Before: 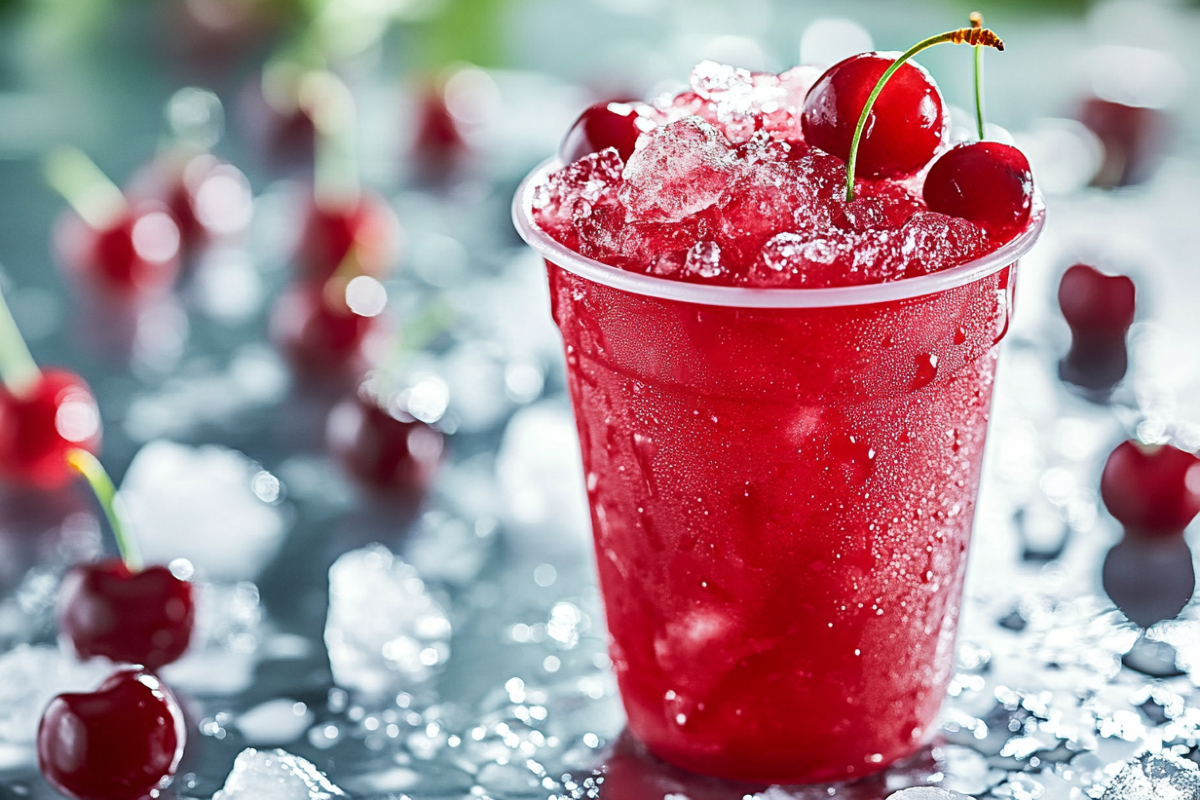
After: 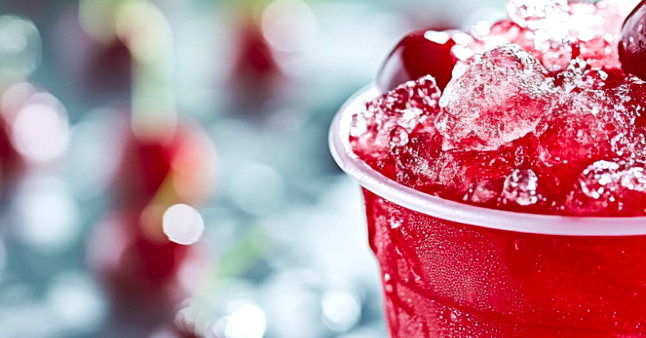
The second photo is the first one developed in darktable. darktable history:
crop: left 15.306%, top 9.065%, right 30.789%, bottom 48.638%
color balance: lift [1, 1, 0.999, 1.001], gamma [1, 1.003, 1.005, 0.995], gain [1, 0.992, 0.988, 1.012], contrast 5%, output saturation 110%
